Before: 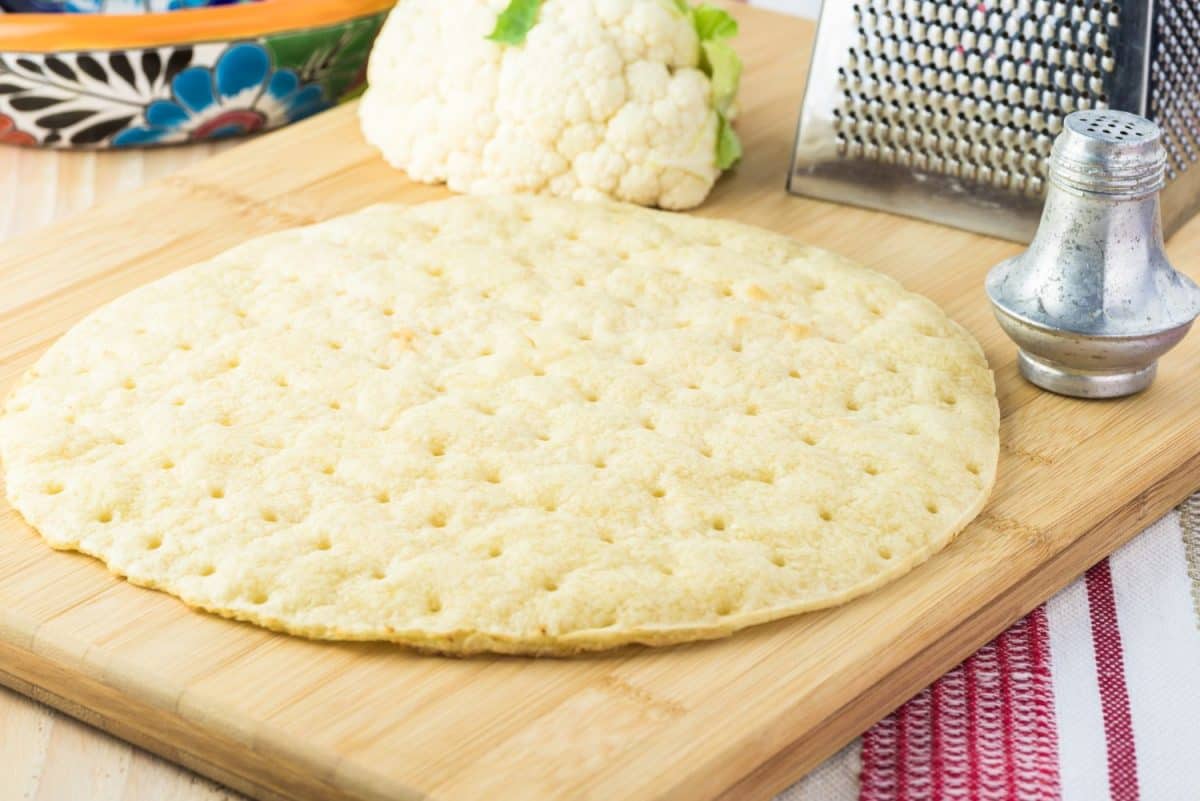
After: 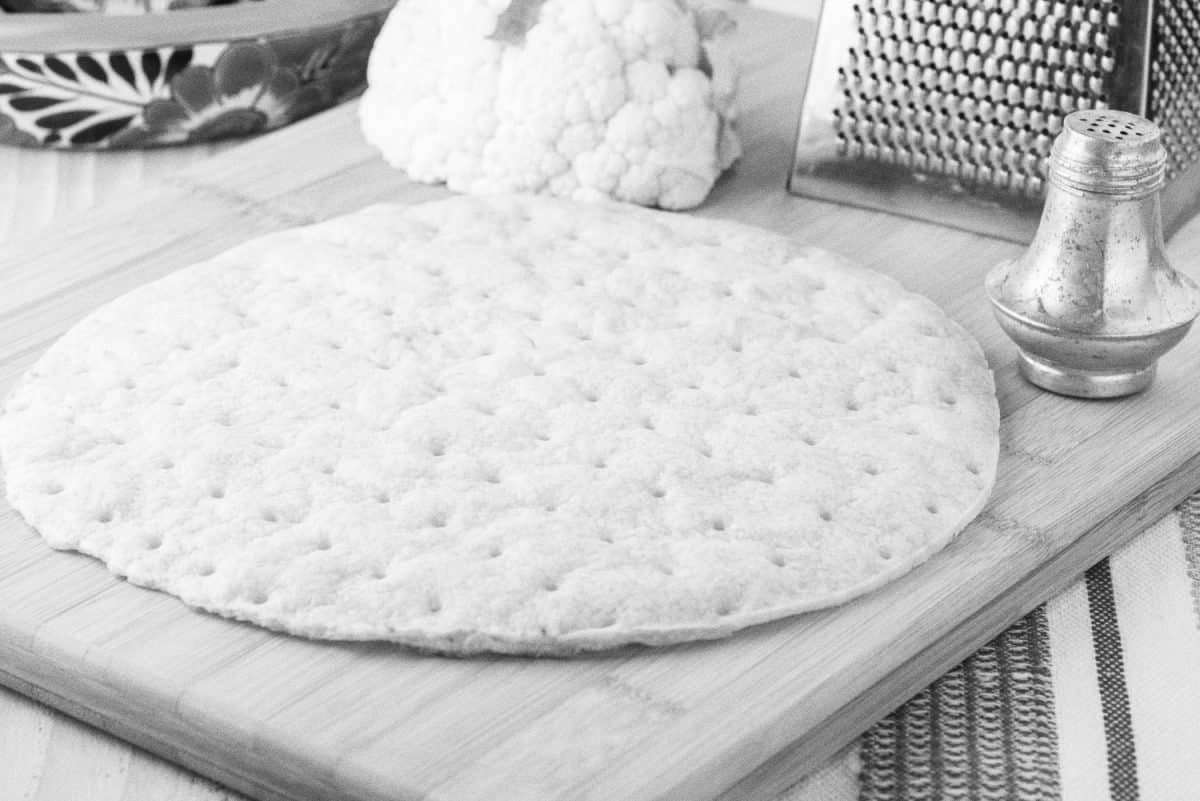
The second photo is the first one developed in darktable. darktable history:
grain: coarseness 0.09 ISO
monochrome: on, module defaults
